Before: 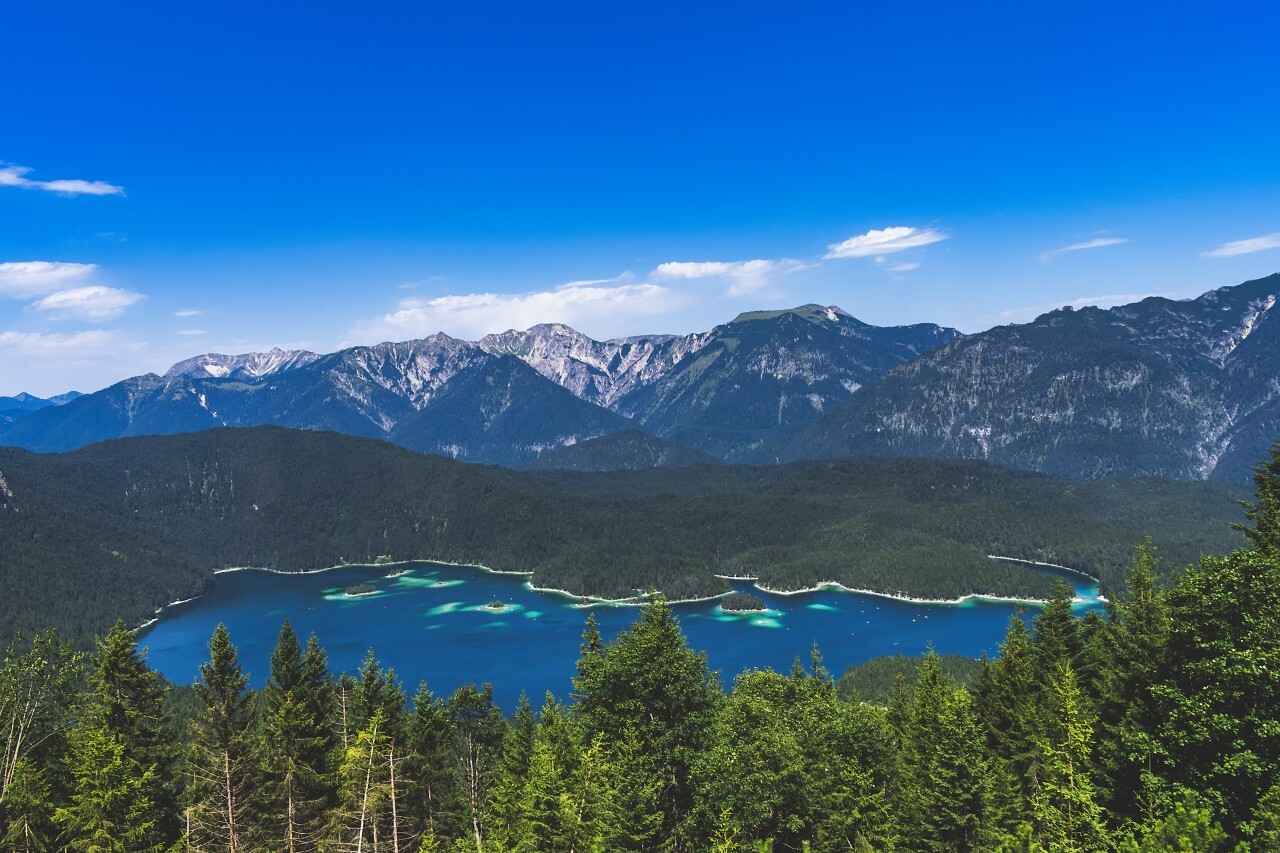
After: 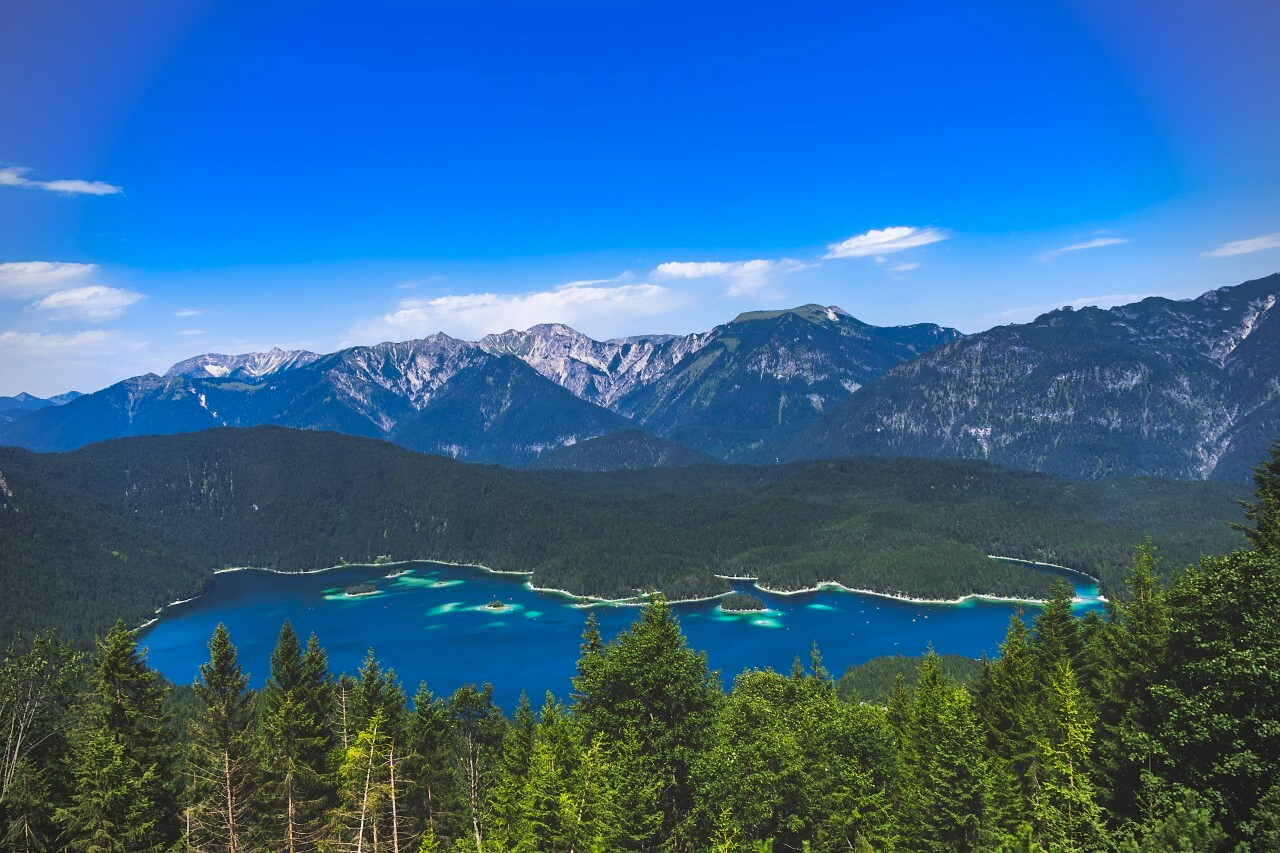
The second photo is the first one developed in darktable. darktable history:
vignetting: on, module defaults
contrast brightness saturation: saturation 0.178
